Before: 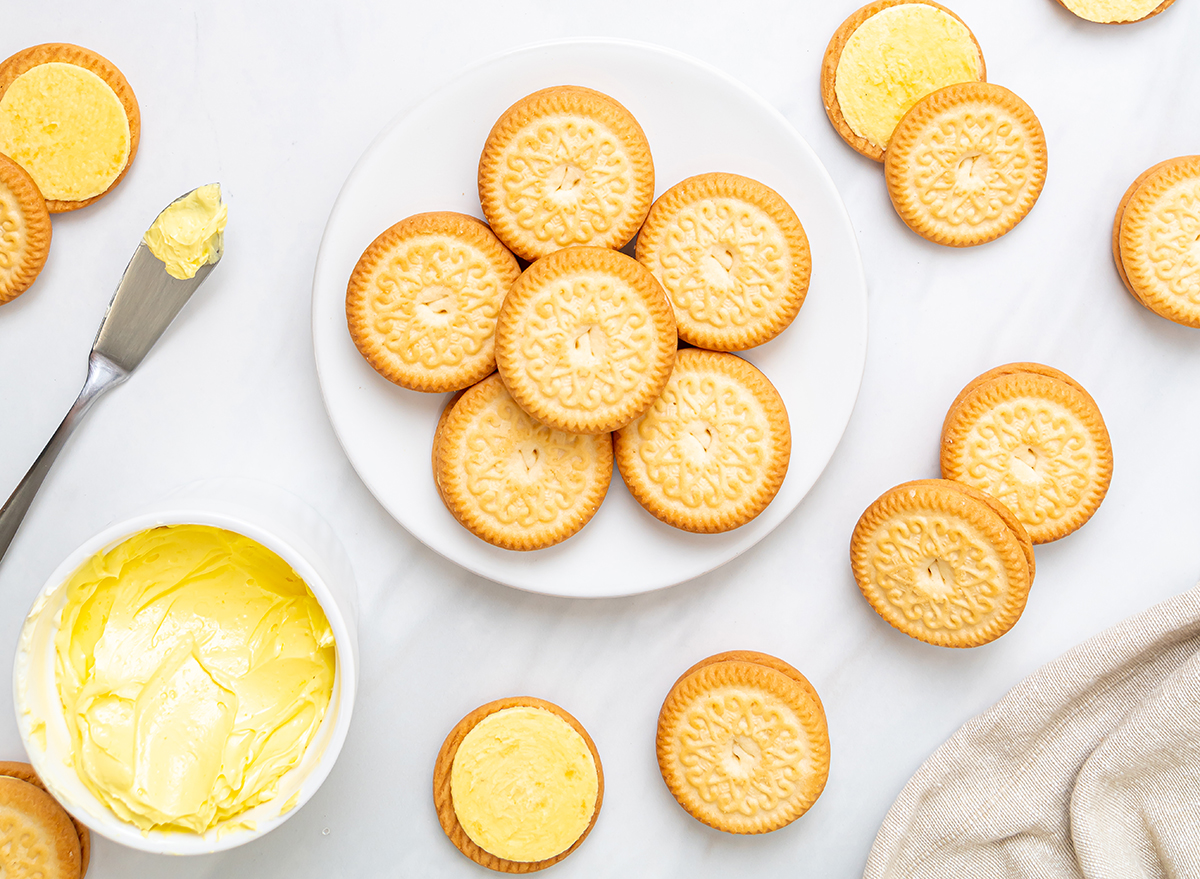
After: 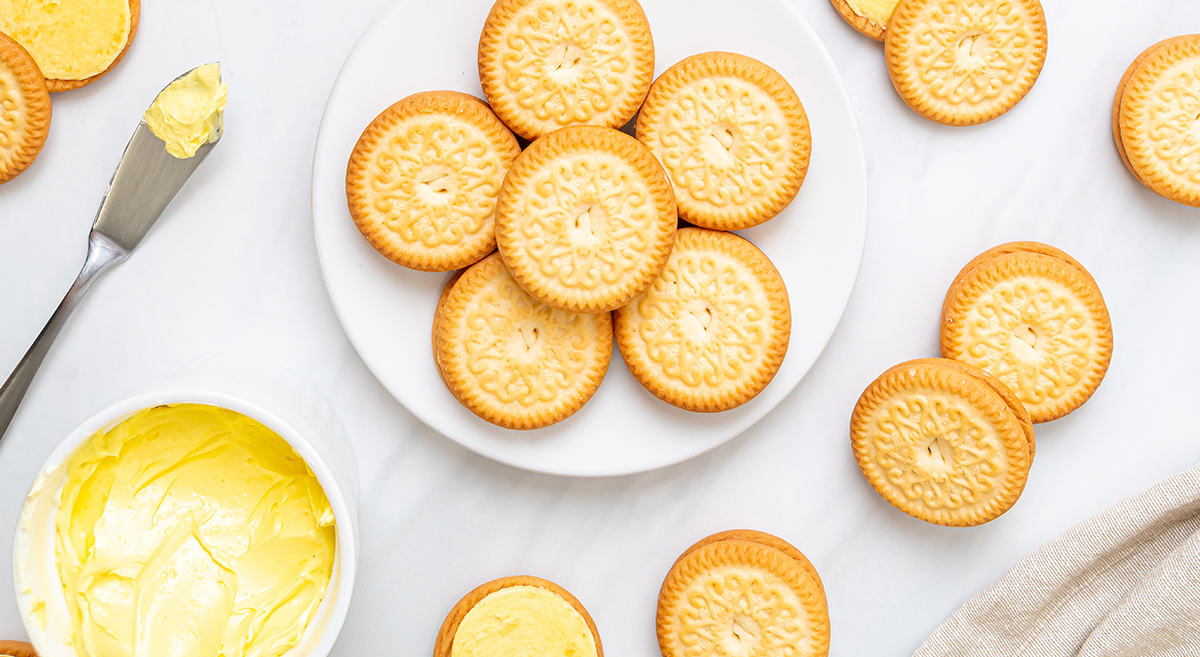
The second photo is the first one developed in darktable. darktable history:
crop: top 13.812%, bottom 11.394%
tone equalizer: on, module defaults
